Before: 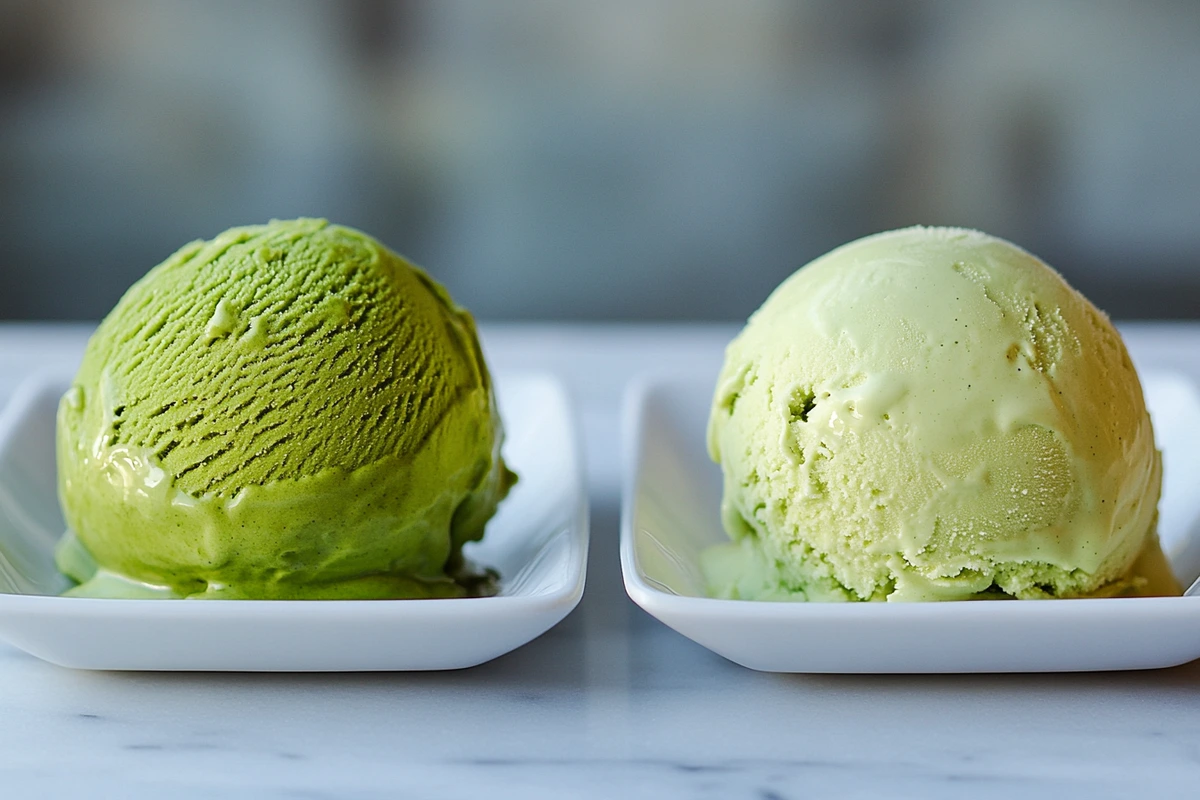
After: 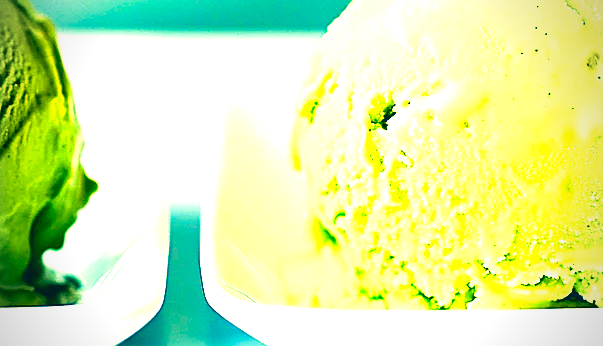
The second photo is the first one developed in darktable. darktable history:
velvia: strength 67.07%, mid-tones bias 0.972
contrast brightness saturation: contrast 0.08, saturation 0.2
sharpen: on, module defaults
color correction: highlights a* -15.58, highlights b* 40, shadows a* -40, shadows b* -26.18
crop: left 35.03%, top 36.625%, right 14.663%, bottom 20.057%
levels: levels [0, 0.281, 0.562]
vignetting: on, module defaults
